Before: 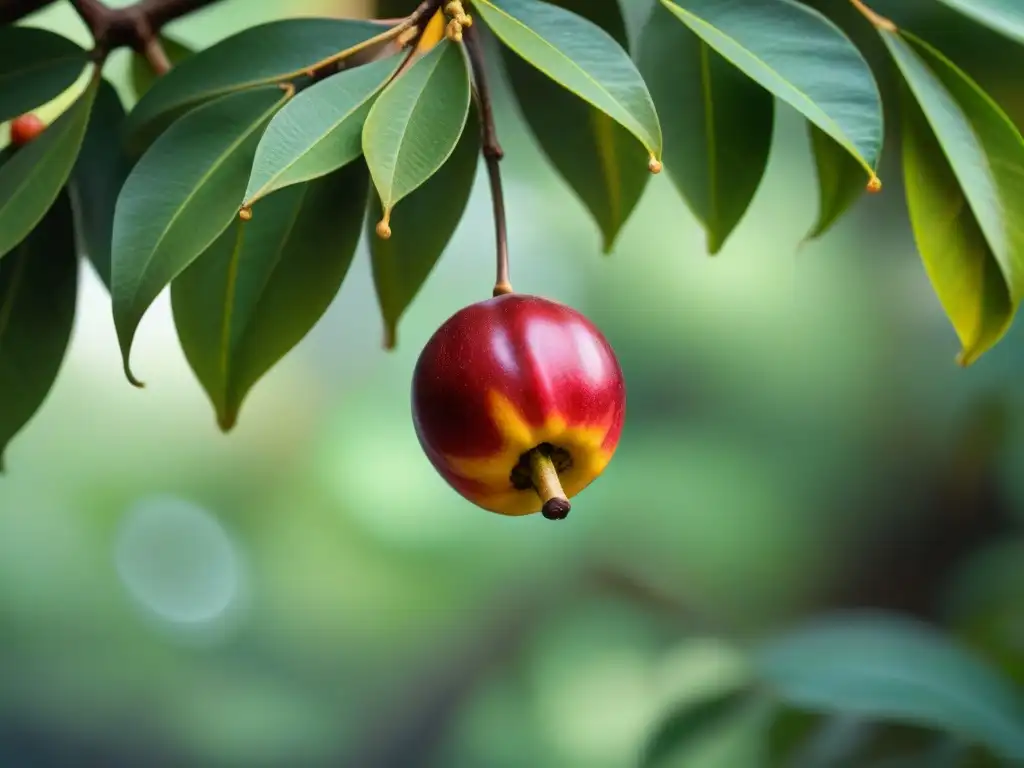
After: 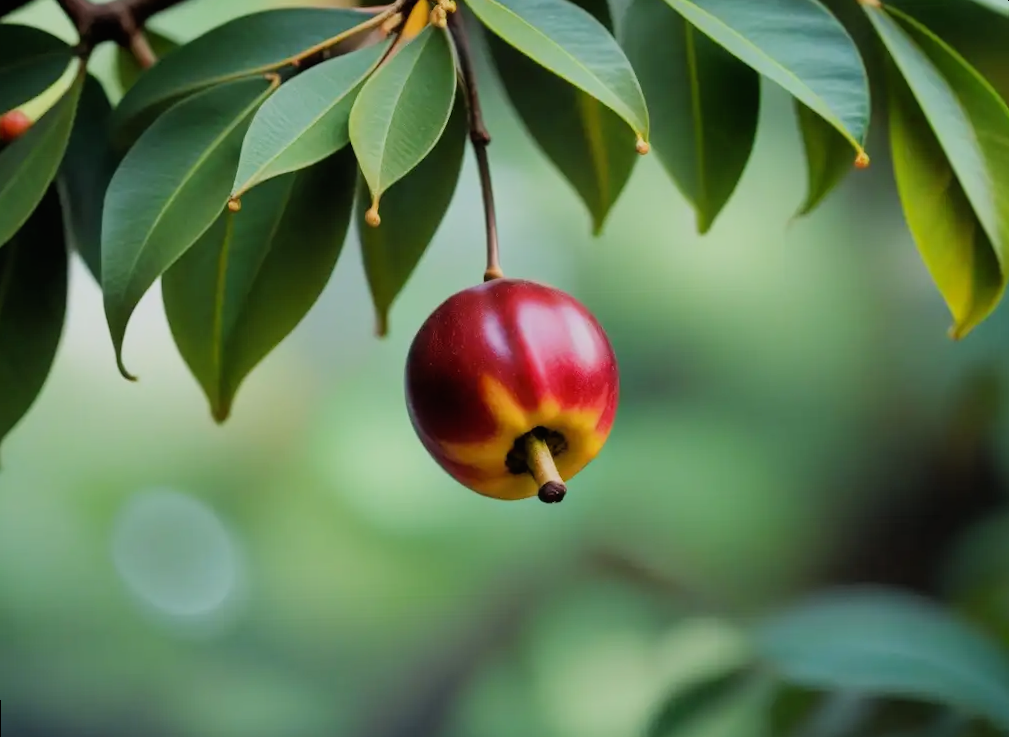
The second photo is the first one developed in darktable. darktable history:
local contrast: mode bilateral grid, contrast 100, coarseness 100, detail 94%, midtone range 0.2
rotate and perspective: rotation -1.42°, crop left 0.016, crop right 0.984, crop top 0.035, crop bottom 0.965
filmic rgb: hardness 4.17
